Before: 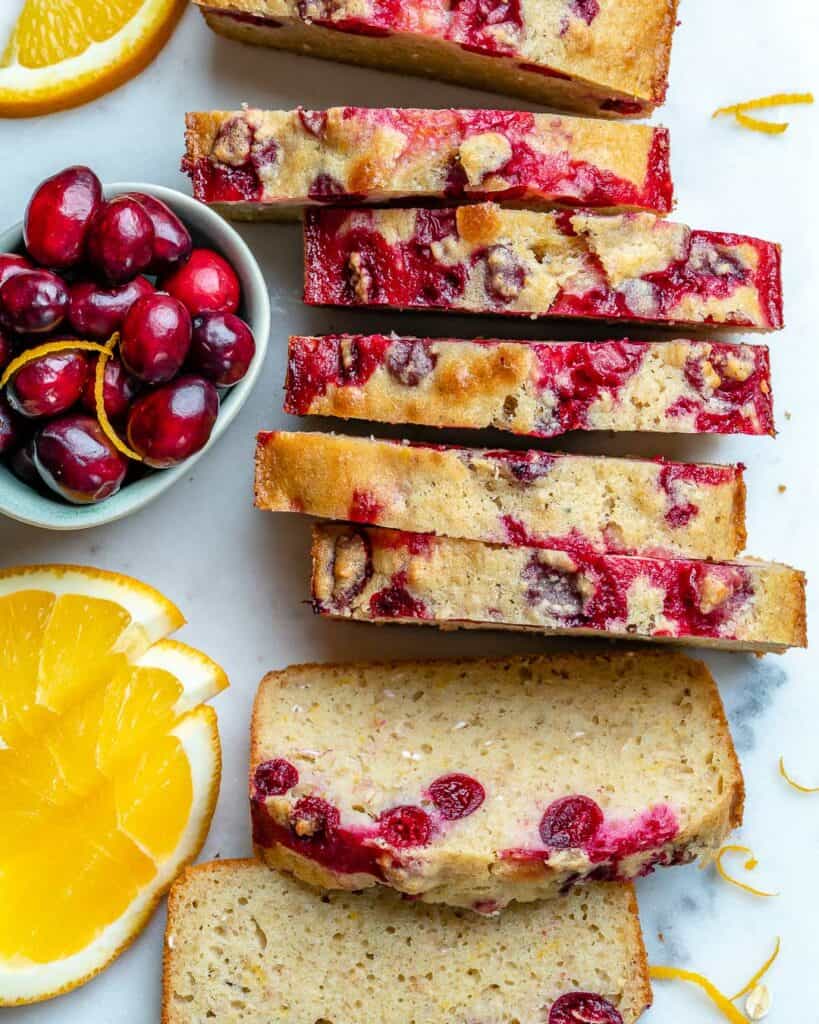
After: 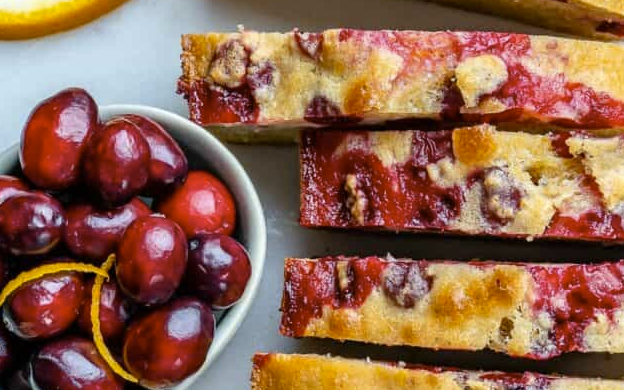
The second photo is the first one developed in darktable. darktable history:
color contrast: green-magenta contrast 0.8, blue-yellow contrast 1.1, unbound 0
crop: left 0.579%, top 7.627%, right 23.167%, bottom 54.275%
